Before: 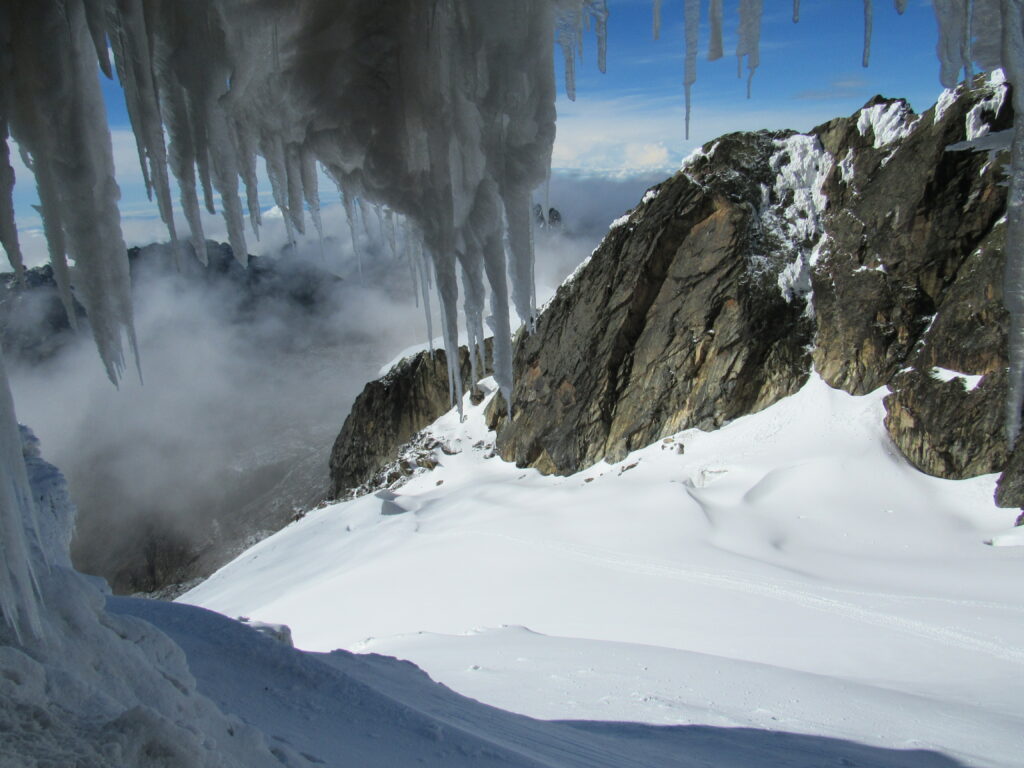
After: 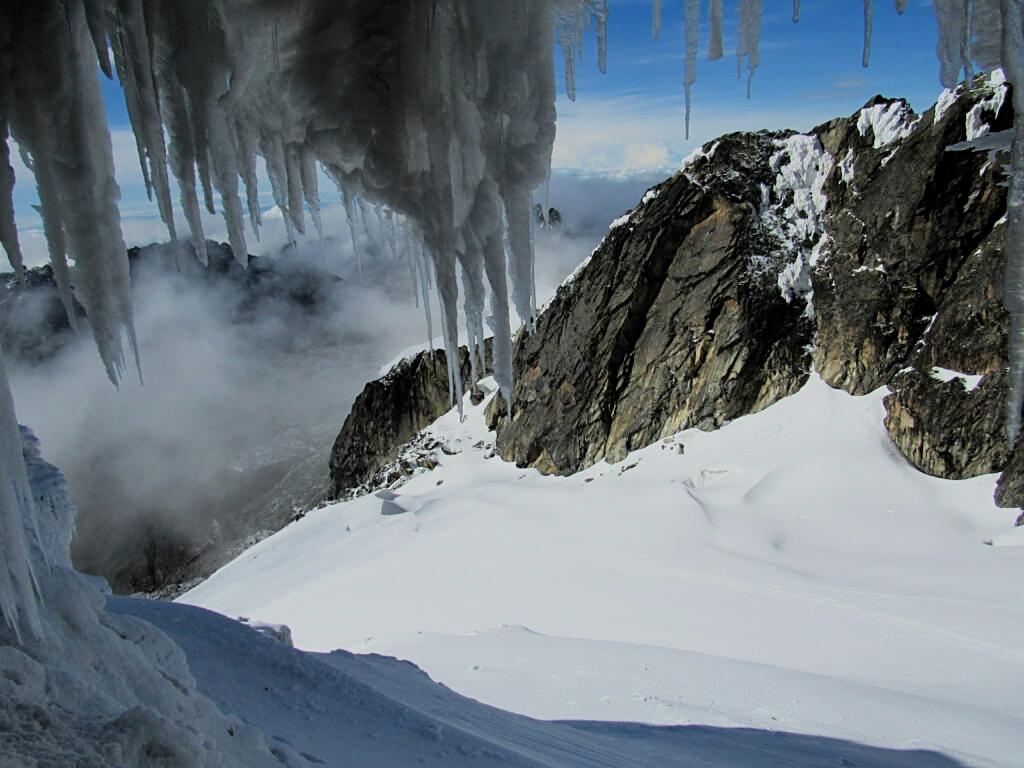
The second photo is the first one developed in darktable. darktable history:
filmic rgb: middle gray luminance 28.9%, black relative exposure -10.24 EV, white relative exposure 5.48 EV, target black luminance 0%, hardness 3.95, latitude 1.72%, contrast 1.125, highlights saturation mix 4.61%, shadows ↔ highlights balance 14.68%, color science v4 (2020)
sharpen: on, module defaults
